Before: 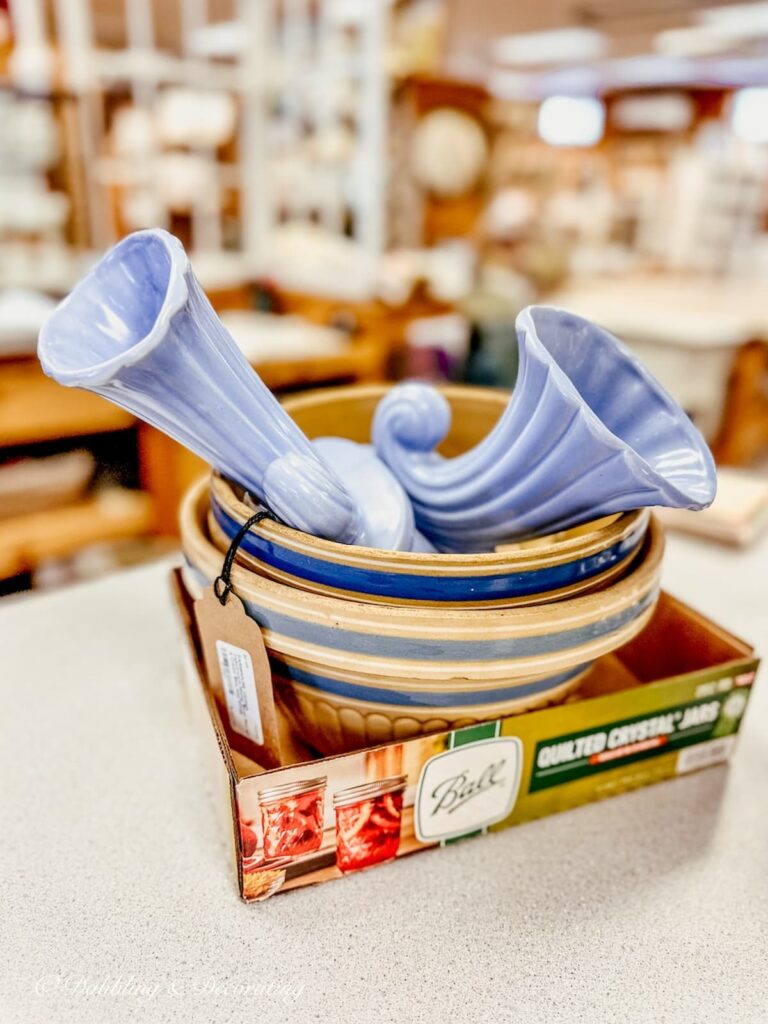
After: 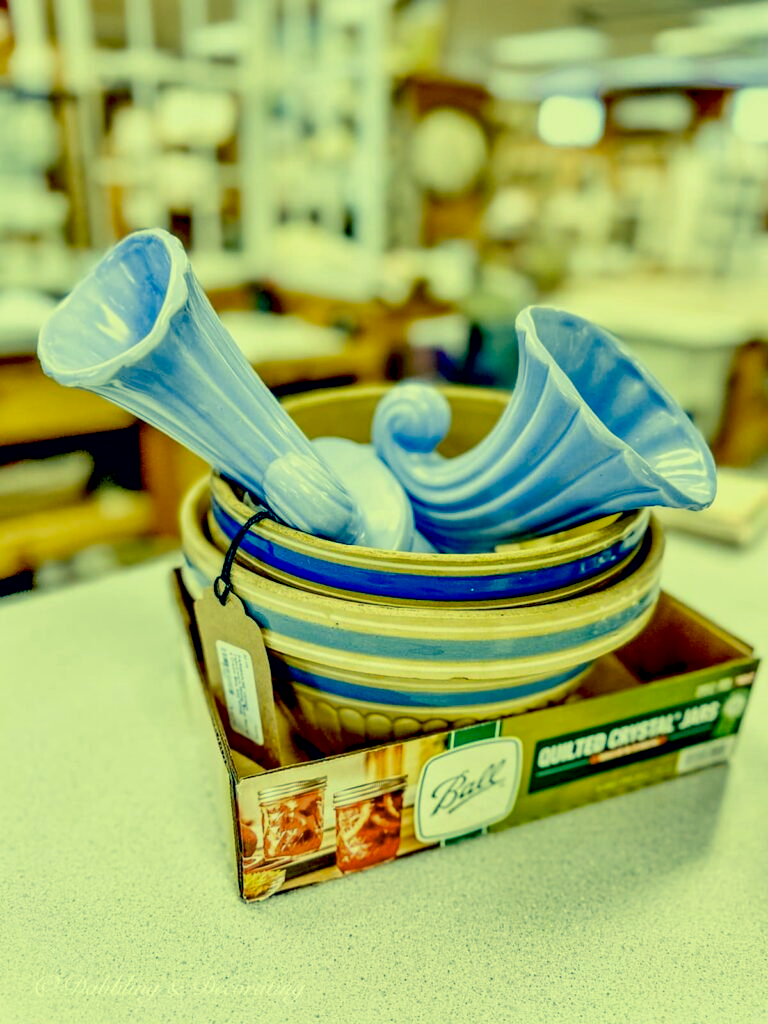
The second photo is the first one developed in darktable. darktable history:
color correction: highlights a* -15.9, highlights b* 39.92, shadows a* -39.68, shadows b* -26.61
exposure: black level correction 0.029, exposure -0.073 EV, compensate highlight preservation false
